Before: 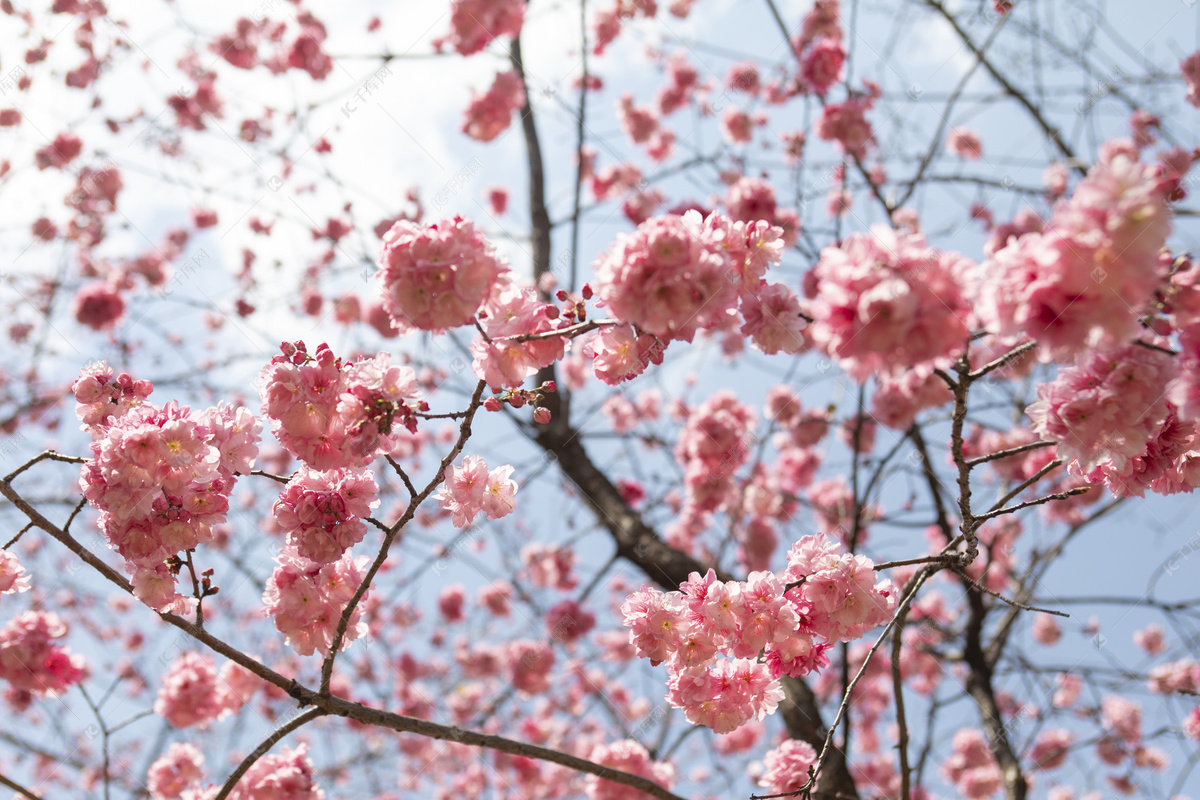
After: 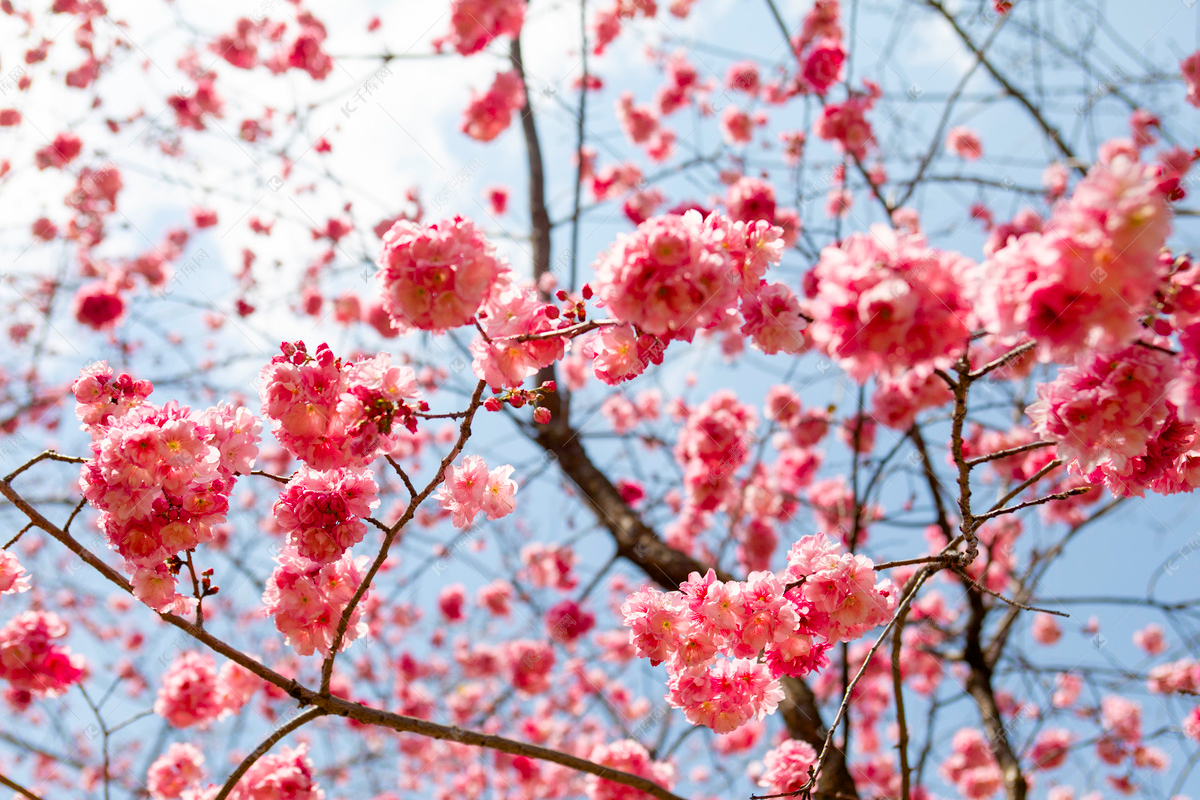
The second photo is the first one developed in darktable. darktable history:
color balance rgb: global offset › luminance -0.467%, perceptual saturation grading › global saturation 35.148%, perceptual saturation grading › highlights -29.972%, perceptual saturation grading › shadows 34.793%, global vibrance 20%
